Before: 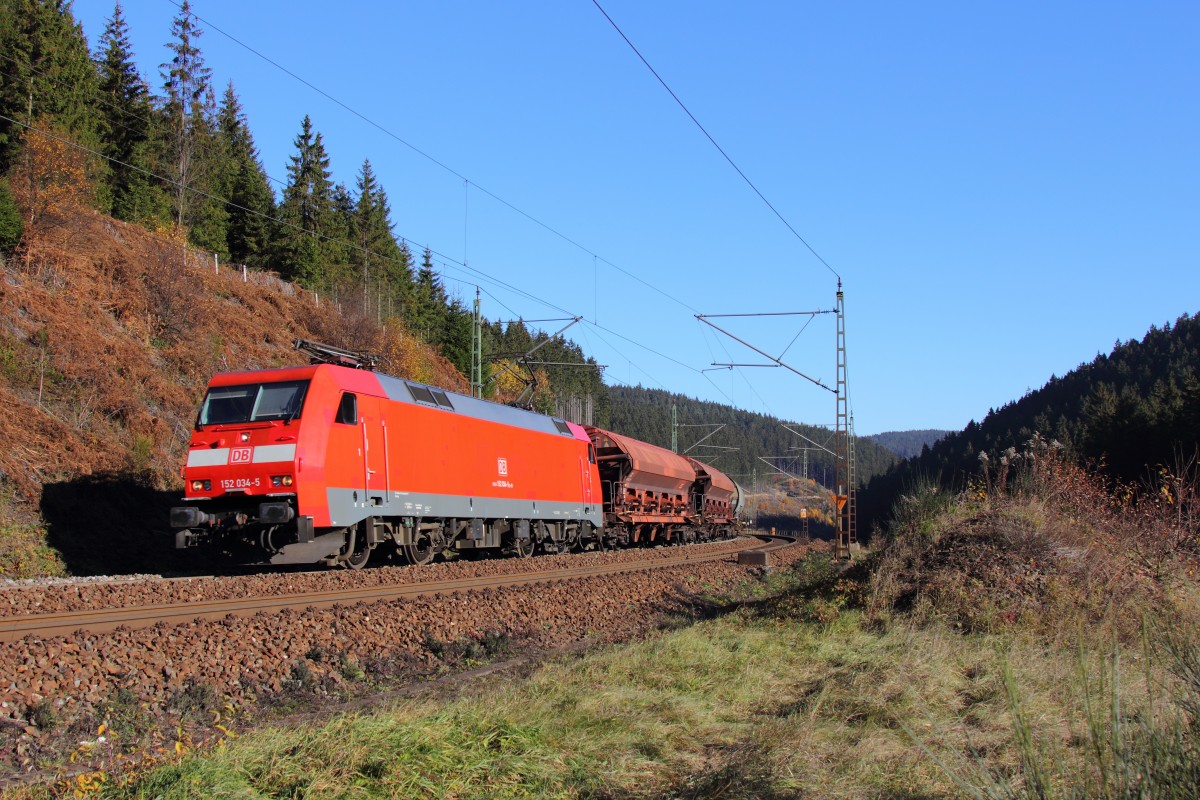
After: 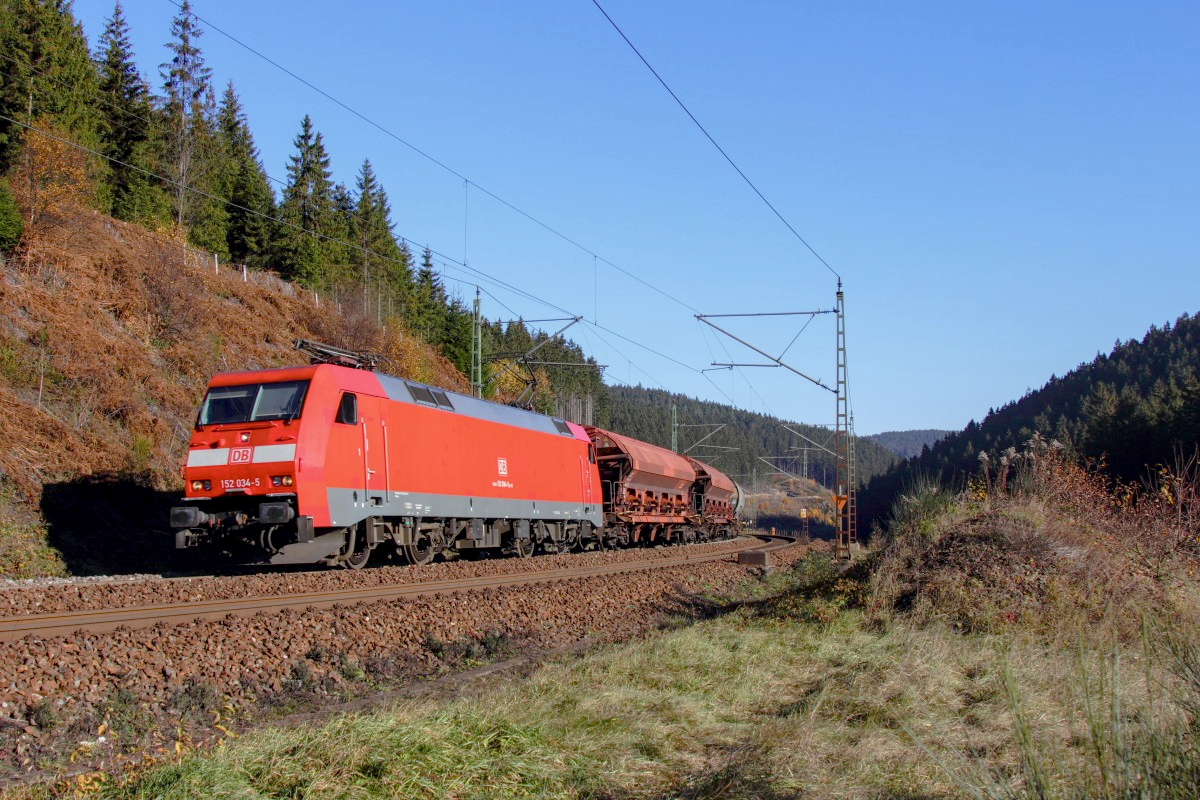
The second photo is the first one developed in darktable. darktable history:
tone curve: curves: ch0 [(0, 0) (0.003, 0.005) (0.011, 0.016) (0.025, 0.036) (0.044, 0.071) (0.069, 0.112) (0.1, 0.149) (0.136, 0.187) (0.177, 0.228) (0.224, 0.272) (0.277, 0.32) (0.335, 0.374) (0.399, 0.429) (0.468, 0.479) (0.543, 0.538) (0.623, 0.609) (0.709, 0.697) (0.801, 0.789) (0.898, 0.876) (1, 1)], preserve colors none
local contrast: on, module defaults
color balance rgb: perceptual saturation grading › global saturation 20%, perceptual saturation grading › highlights -50%, perceptual saturation grading › shadows 30%
